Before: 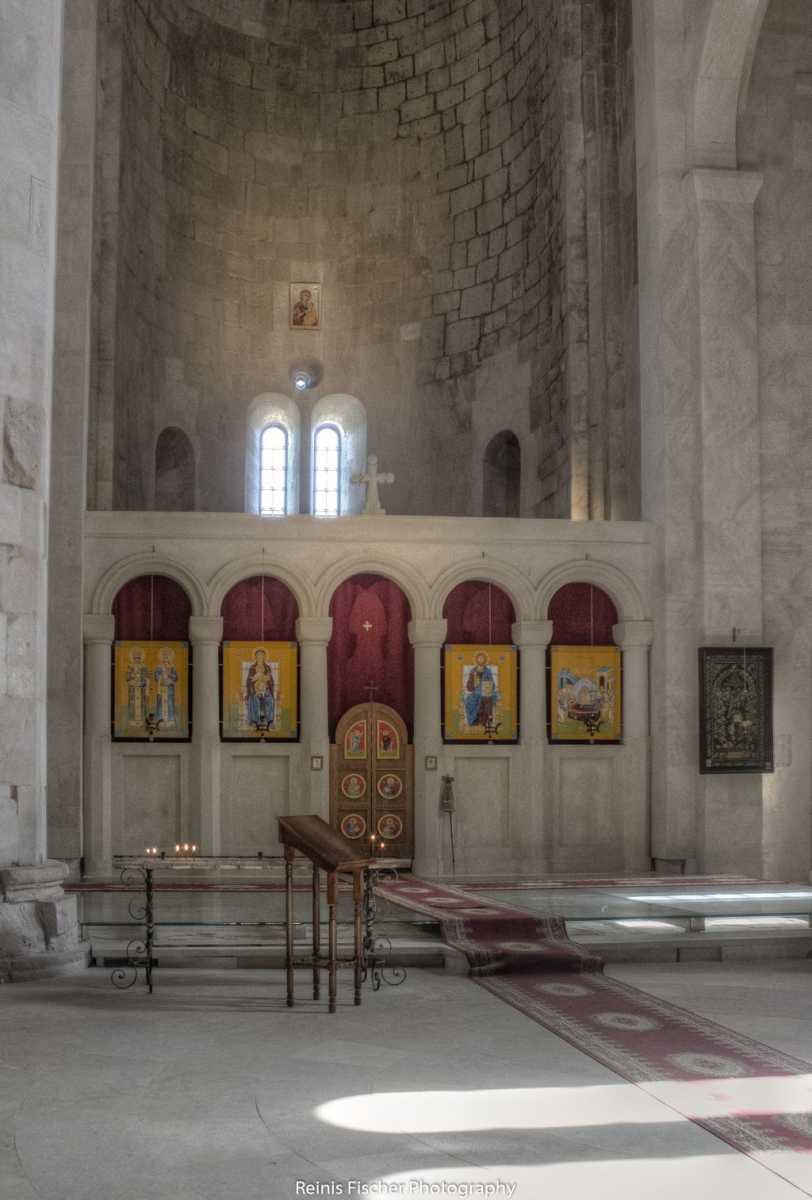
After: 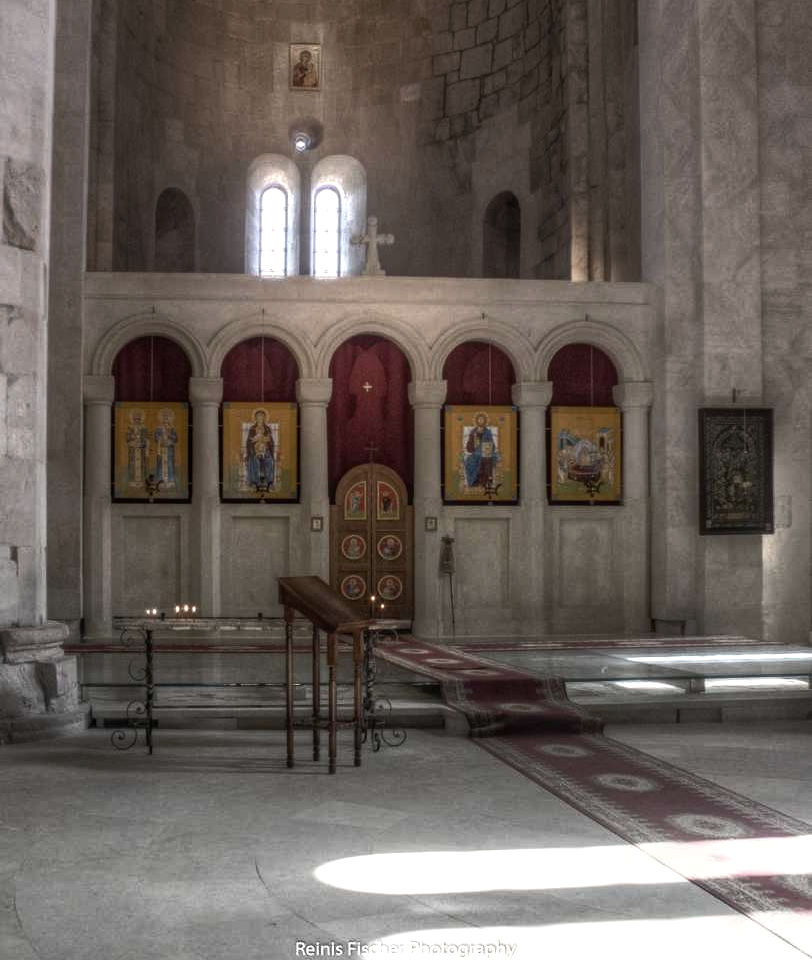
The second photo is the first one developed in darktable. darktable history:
crop and rotate: top 19.998%
color balance rgb: perceptual saturation grading › highlights -31.88%, perceptual saturation grading › mid-tones 5.8%, perceptual saturation grading › shadows 18.12%, perceptual brilliance grading › highlights 3.62%, perceptual brilliance grading › mid-tones -18.12%, perceptual brilliance grading › shadows -41.3%
graduated density: density 0.38 EV, hardness 21%, rotation -6.11°, saturation 32%
exposure: black level correction 0, exposure 0.5 EV, compensate exposure bias true, compensate highlight preservation false
